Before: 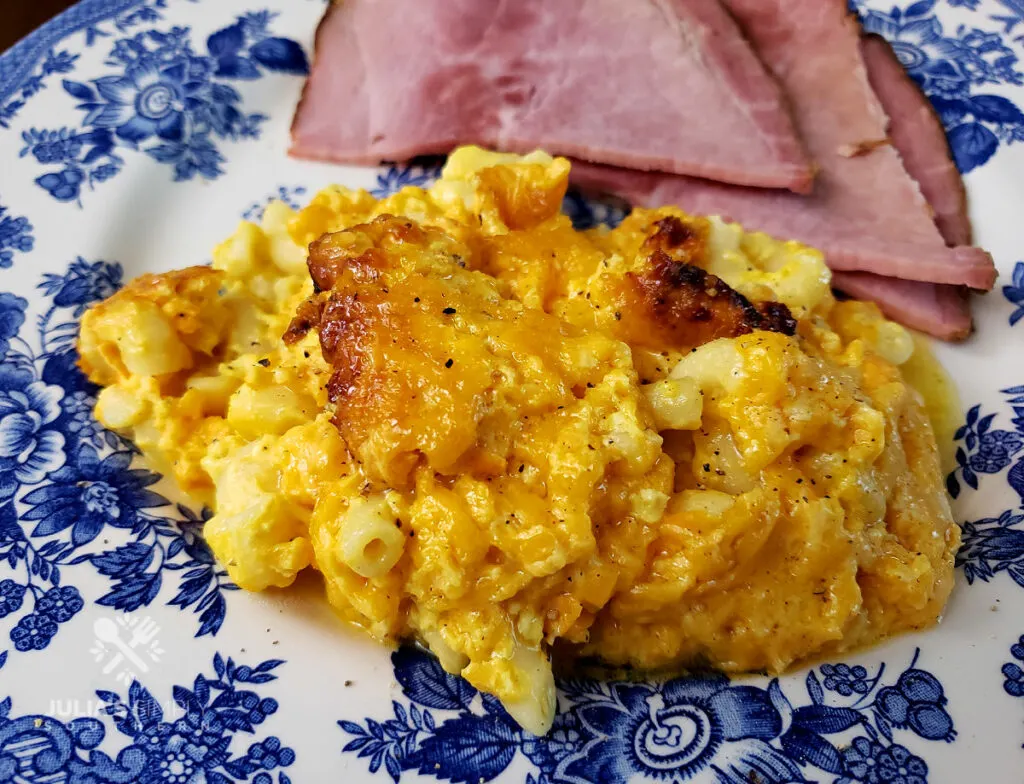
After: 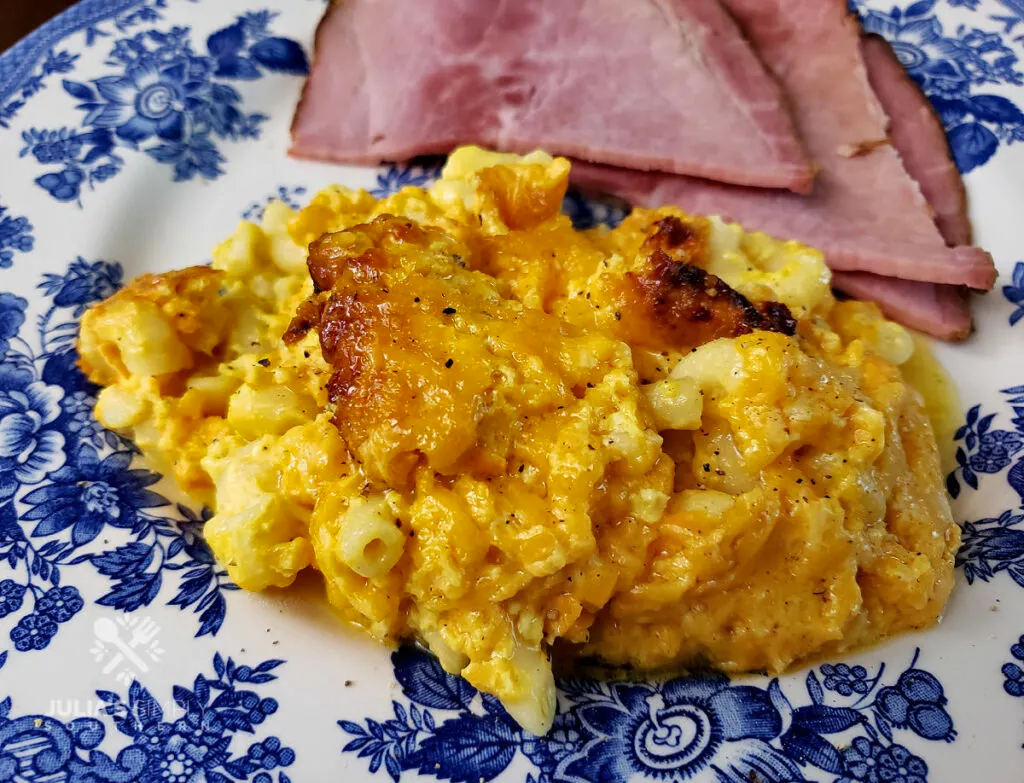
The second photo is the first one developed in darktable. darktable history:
shadows and highlights: radius 100.41, shadows 50.55, highlights -64.36, highlights color adjustment 49.82%, soften with gaussian
crop: bottom 0.071%
